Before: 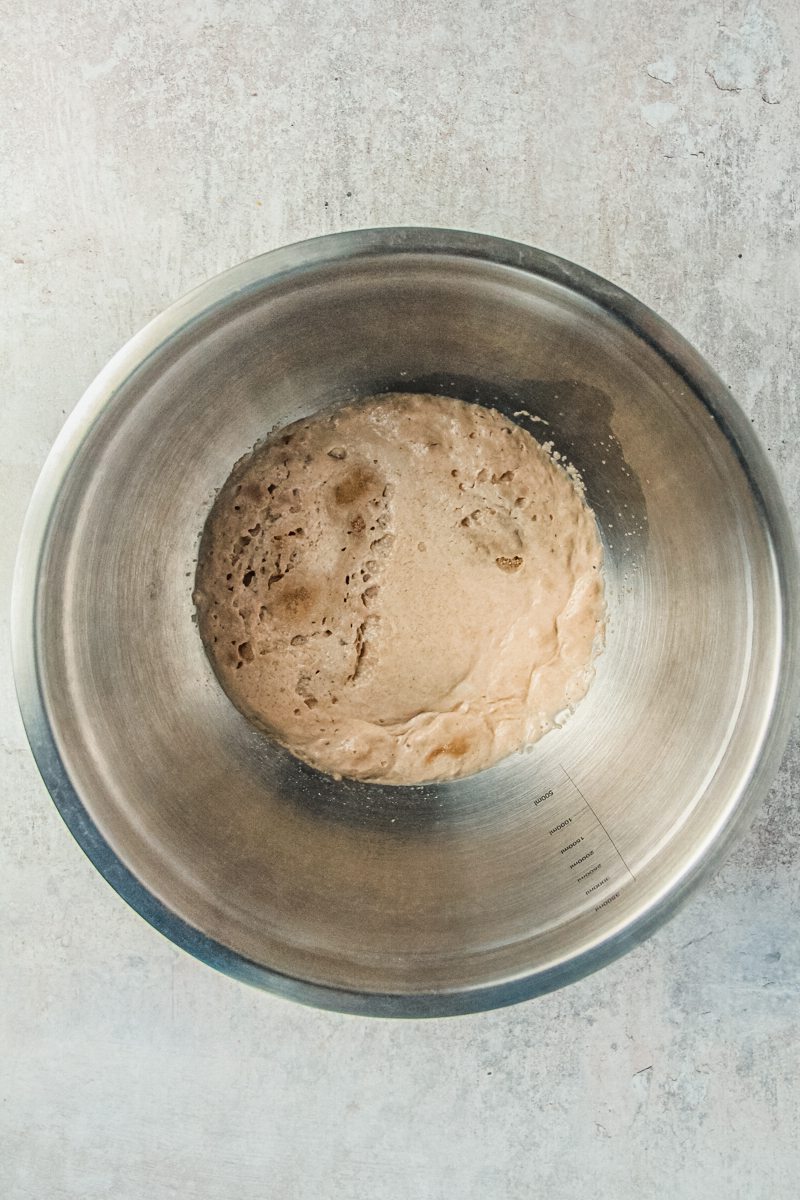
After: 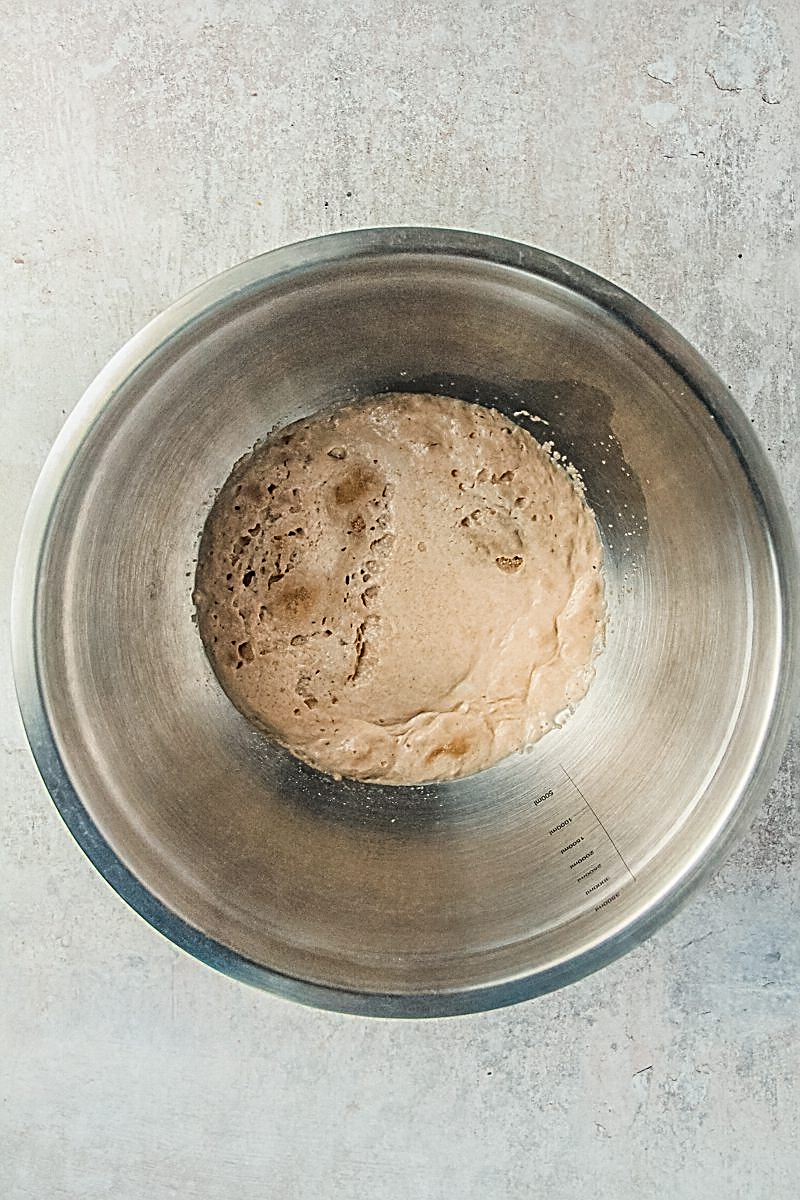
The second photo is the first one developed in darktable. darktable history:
sharpen: amount 0.983
